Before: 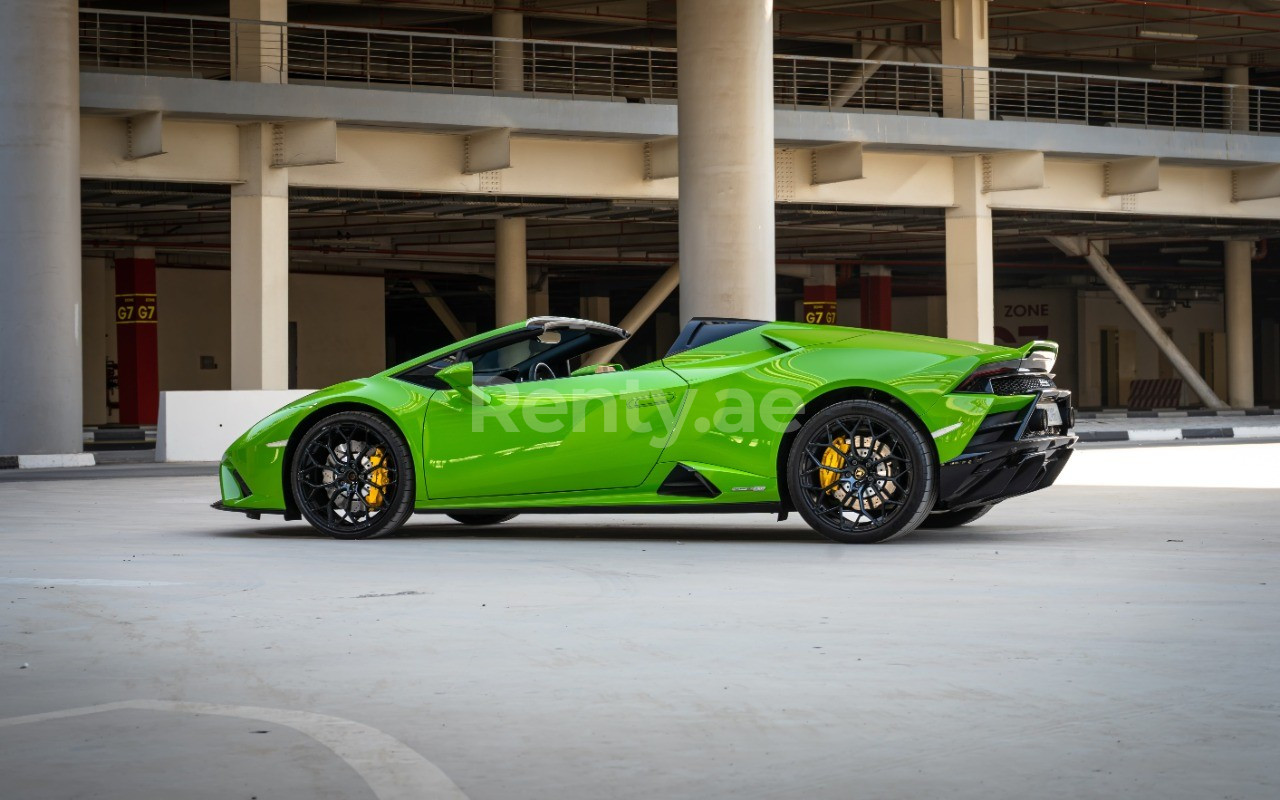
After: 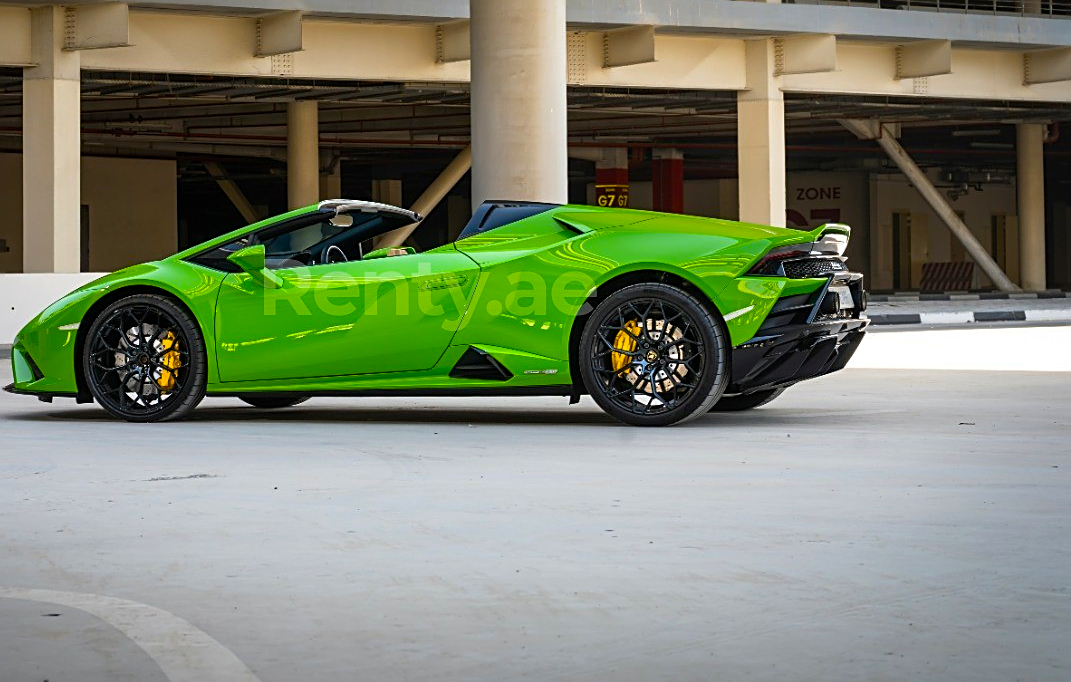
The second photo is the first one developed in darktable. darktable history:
crop: left 16.303%, top 14.627%
color balance rgb: shadows lift › chroma 0.976%, shadows lift › hue 115.94°, global offset › hue 171.85°, shadows fall-off 101.389%, perceptual saturation grading › global saturation 30.948%, mask middle-gray fulcrum 22.45%
sharpen: on, module defaults
